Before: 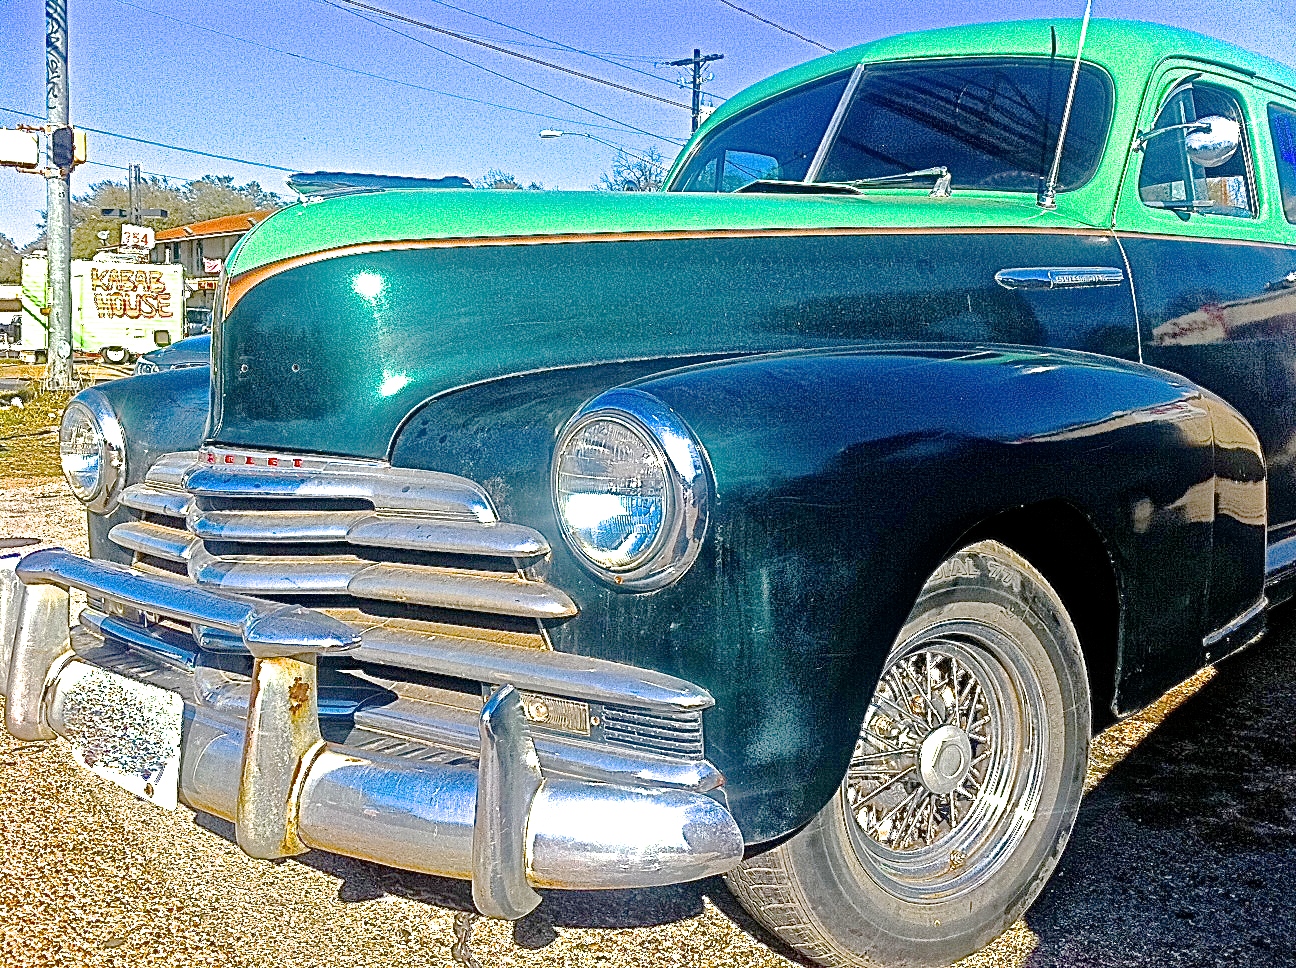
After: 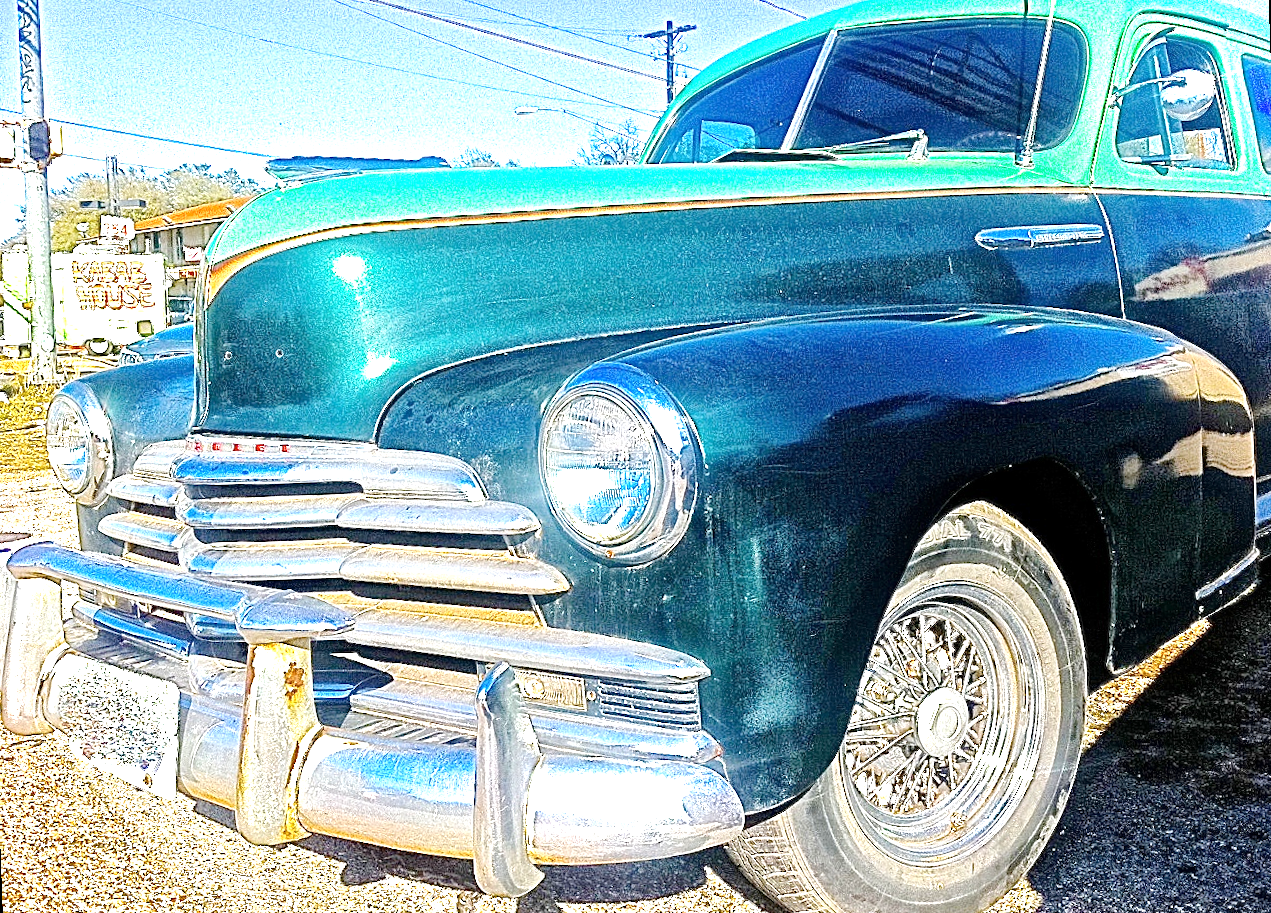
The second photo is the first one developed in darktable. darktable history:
rotate and perspective: rotation -2°, crop left 0.022, crop right 0.978, crop top 0.049, crop bottom 0.951
exposure: exposure 1 EV, compensate highlight preservation false
